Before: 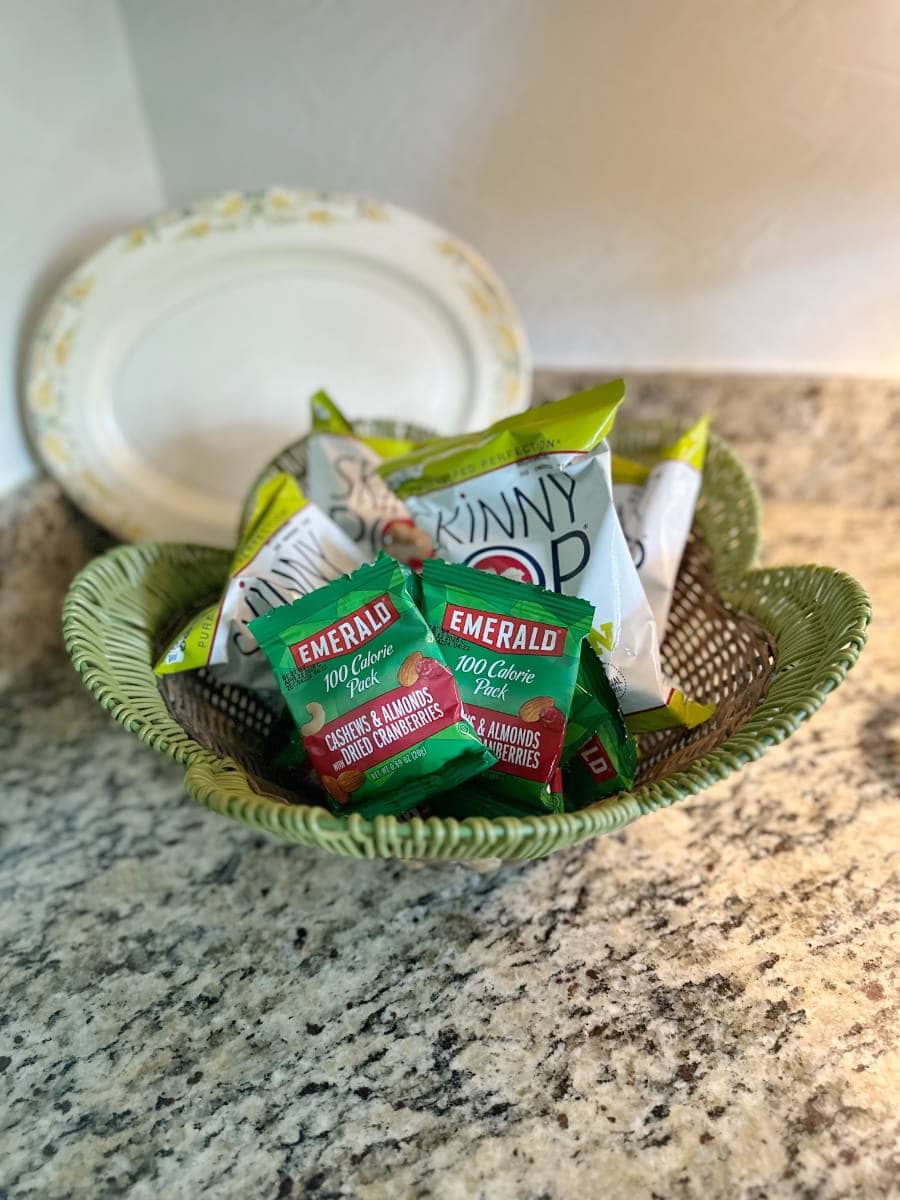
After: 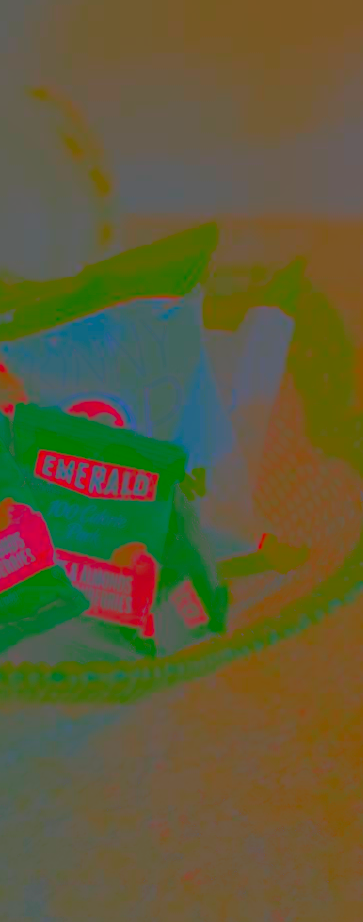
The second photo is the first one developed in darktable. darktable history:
crop: left 45.363%, top 12.988%, right 14.247%, bottom 10.108%
contrast brightness saturation: contrast -0.982, brightness -0.167, saturation 0.764
